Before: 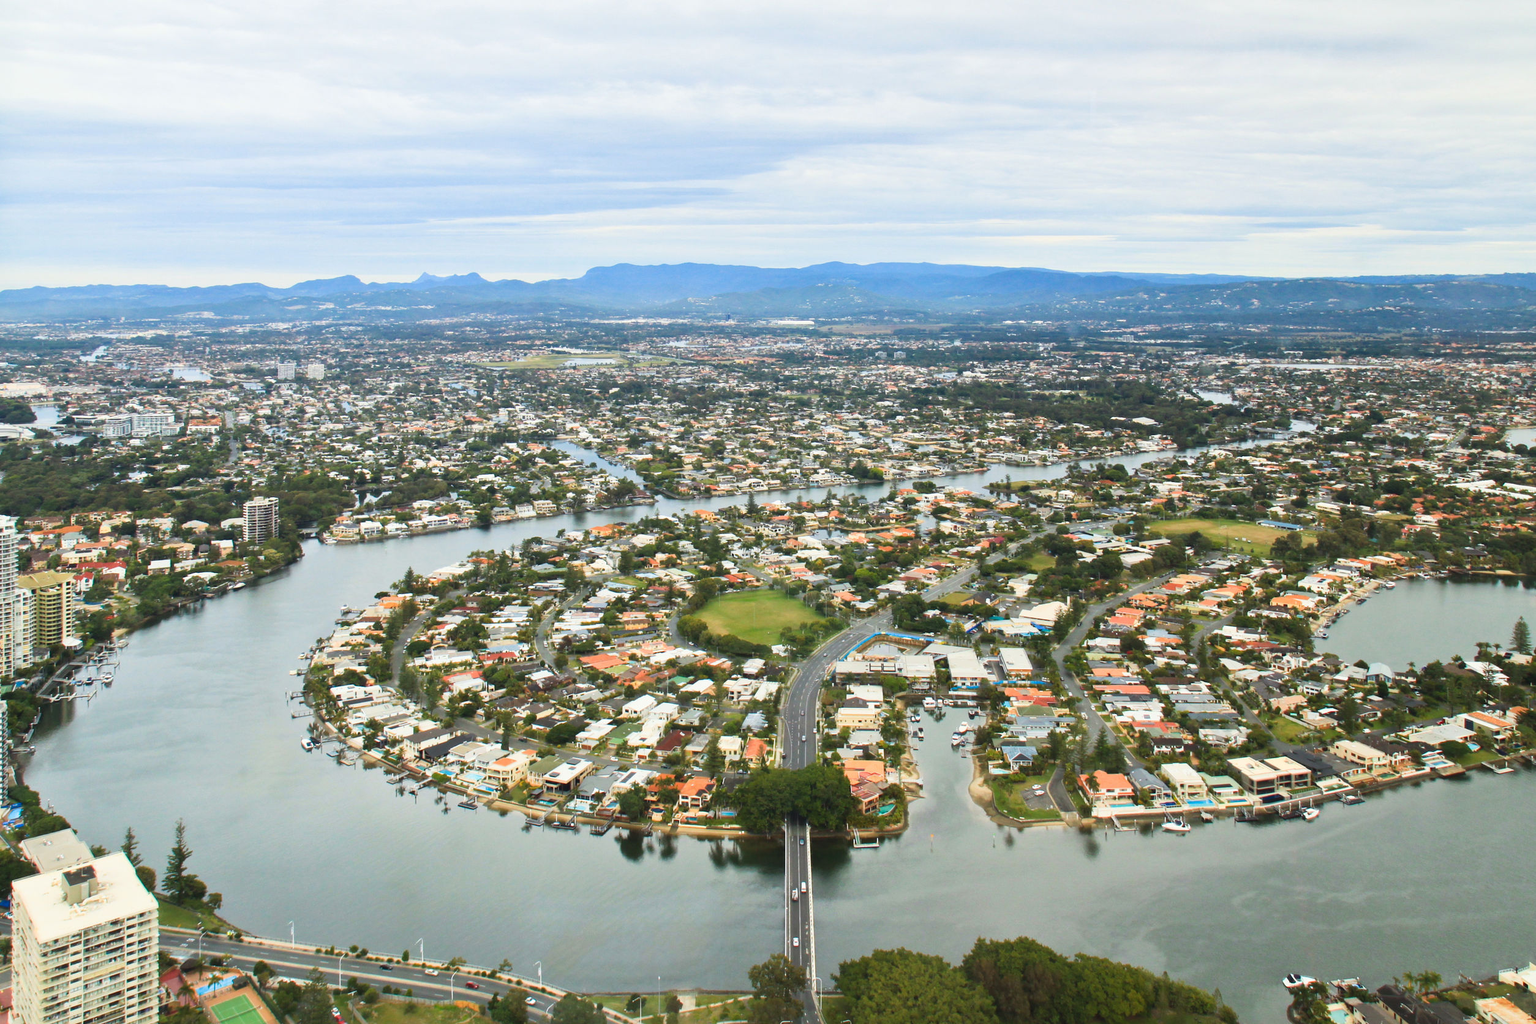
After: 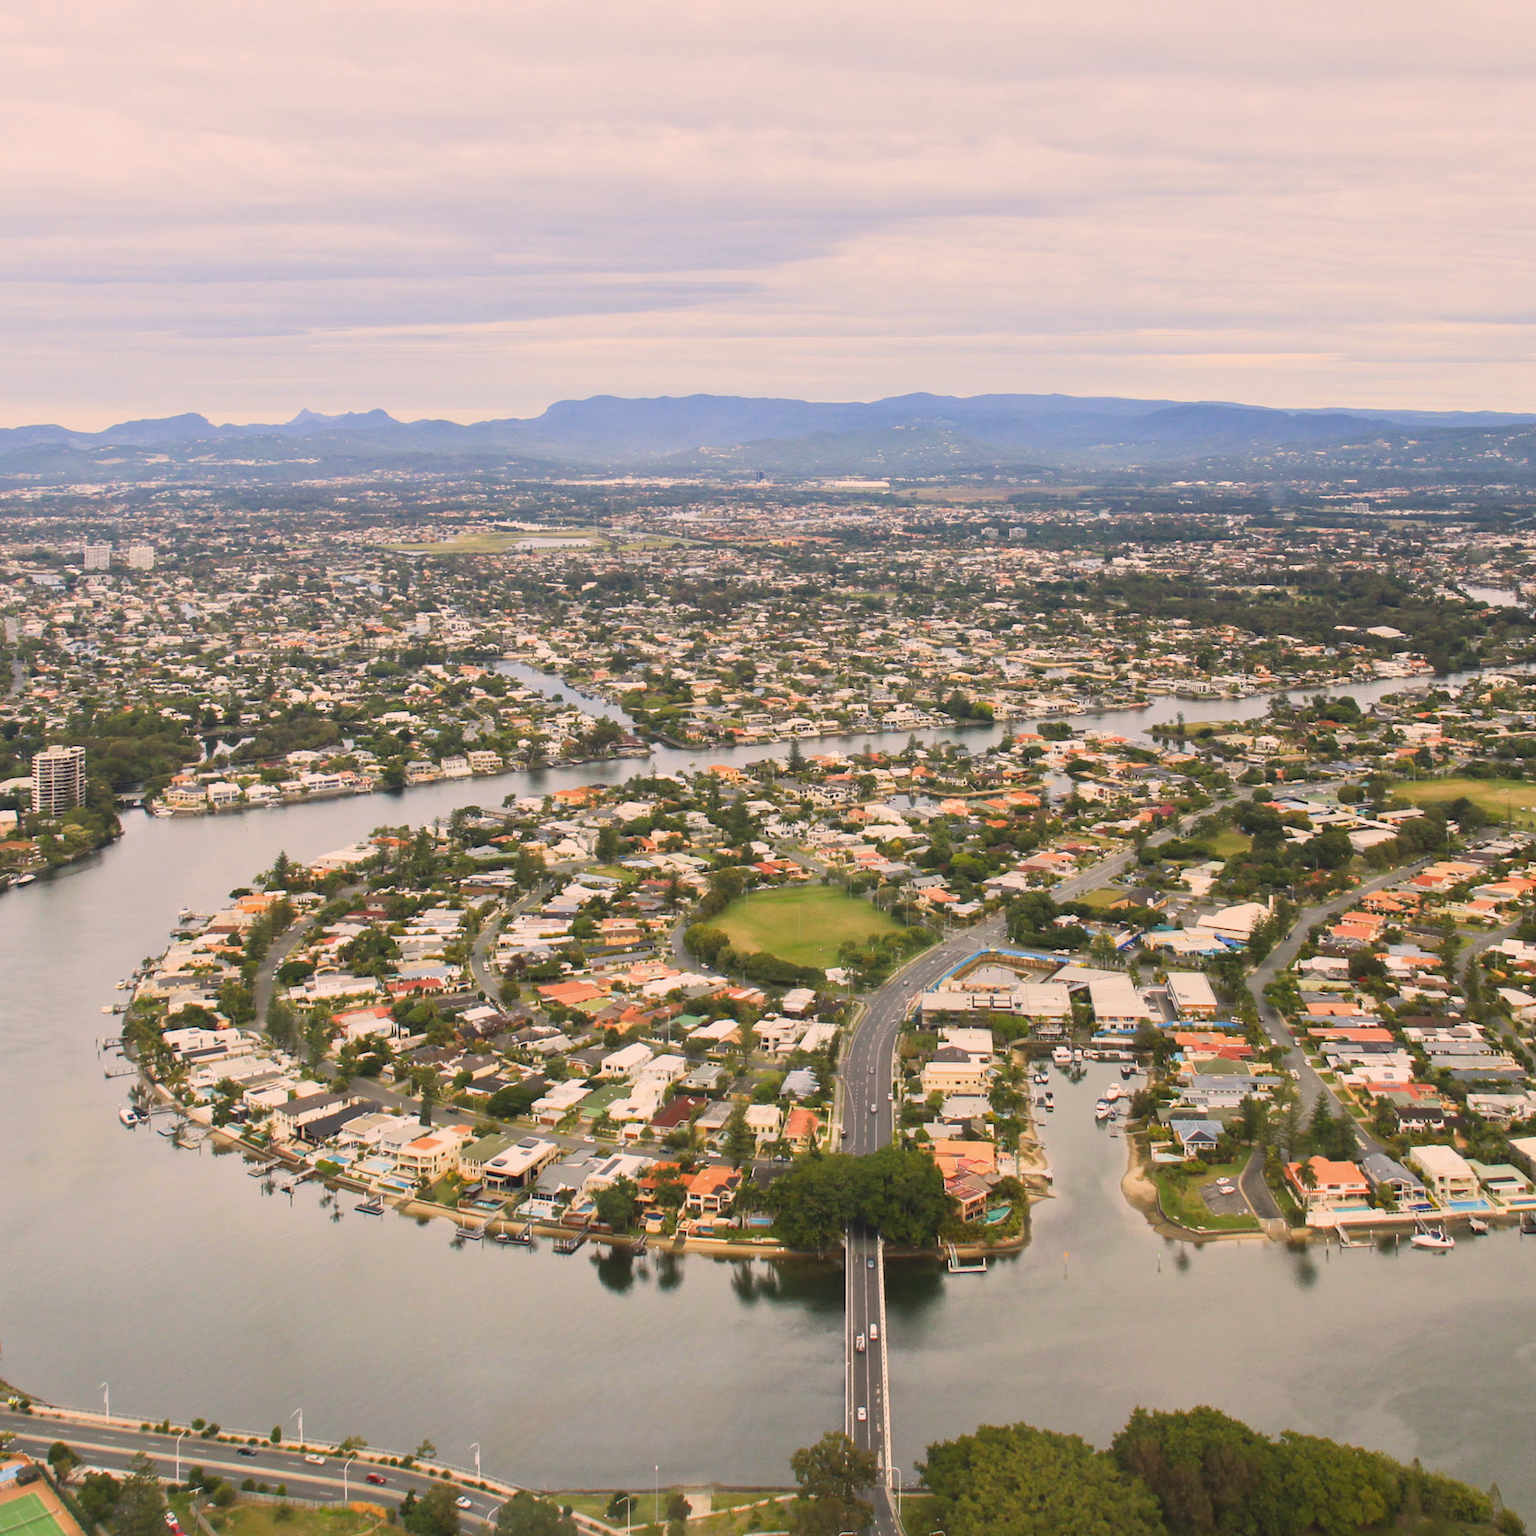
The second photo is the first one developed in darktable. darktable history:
color balance: contrast -15%
tone equalizer: on, module defaults
color correction: highlights a* 11.96, highlights b* 11.58
crop and rotate: left 14.436%, right 18.898%
